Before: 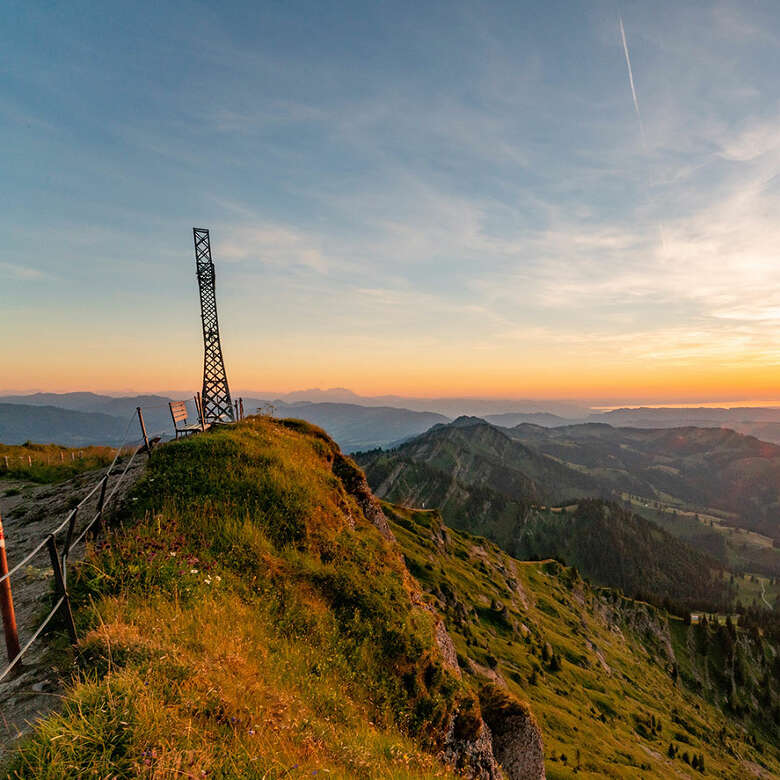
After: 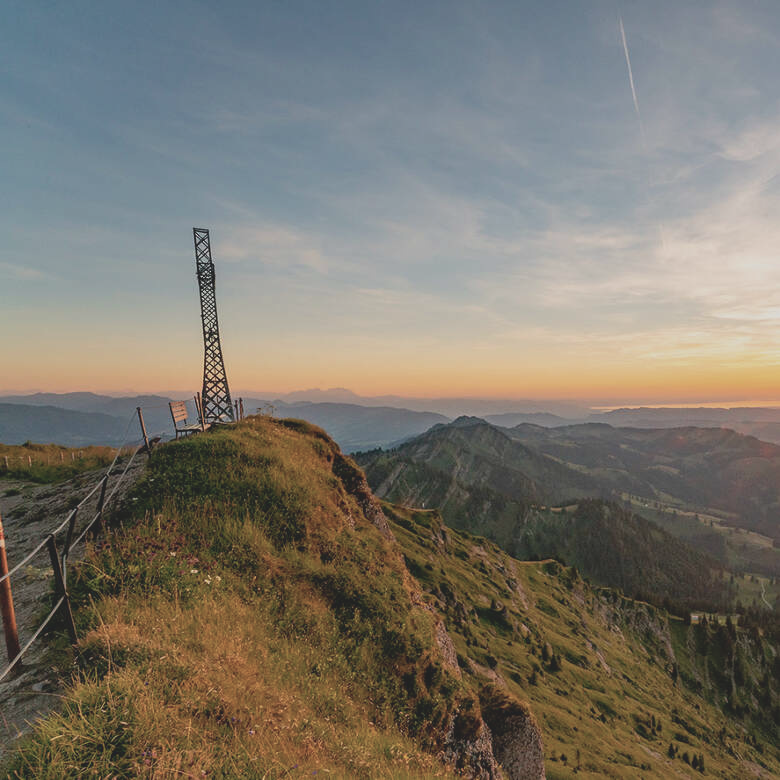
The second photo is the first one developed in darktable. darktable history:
contrast brightness saturation: contrast -0.243, saturation -0.442
velvia: on, module defaults
